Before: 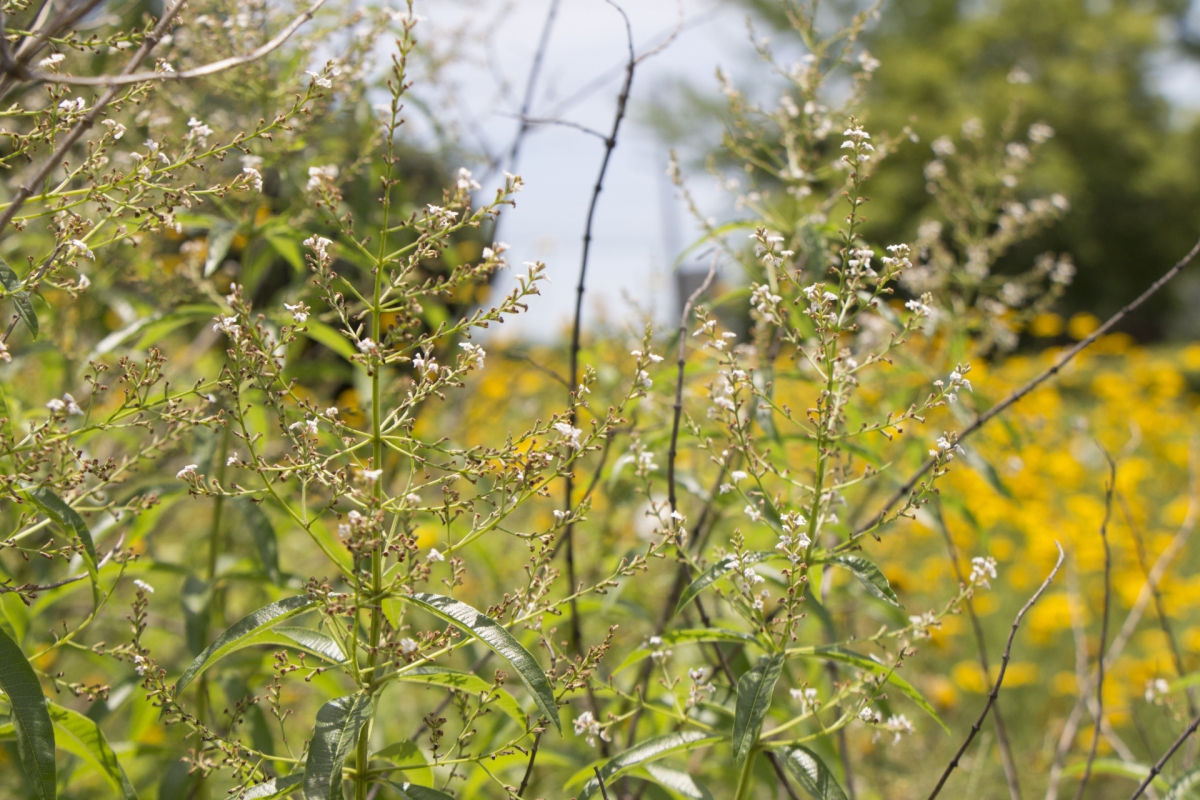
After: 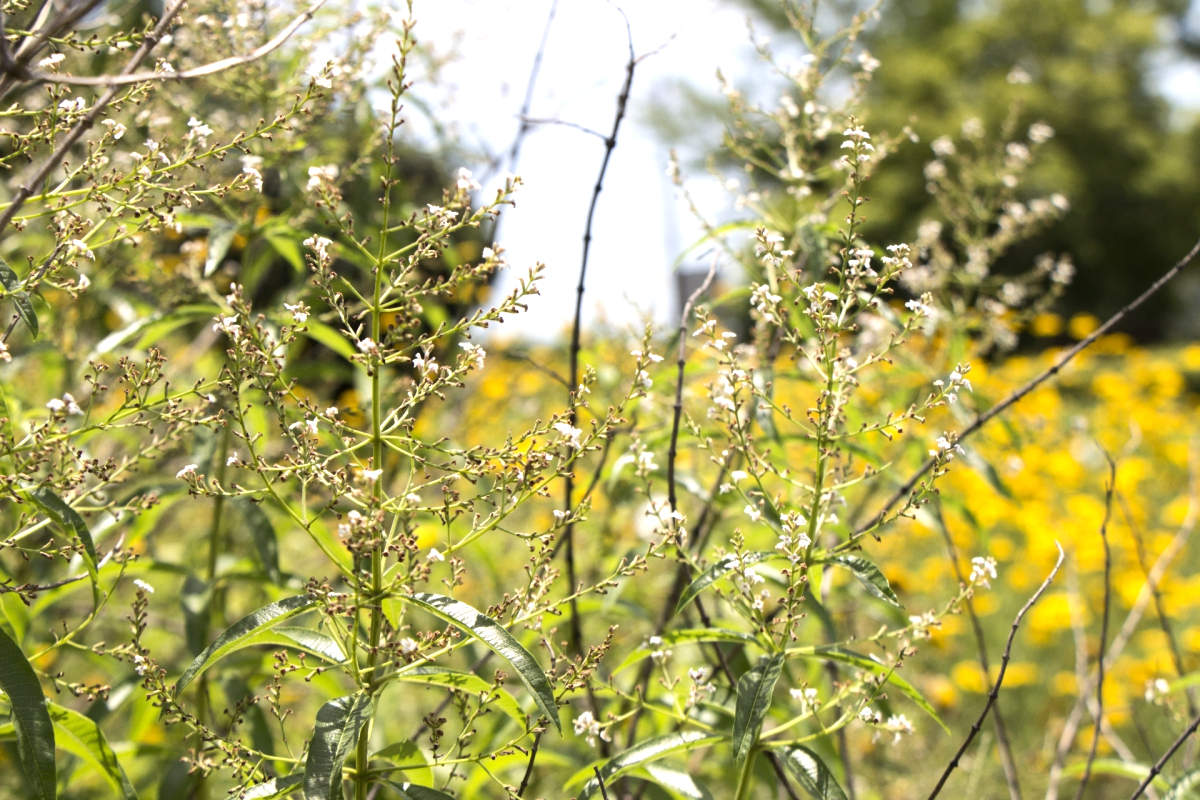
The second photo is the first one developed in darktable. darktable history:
tone equalizer: -8 EV -0.764 EV, -7 EV -0.667 EV, -6 EV -0.572 EV, -5 EV -0.396 EV, -3 EV 0.4 EV, -2 EV 0.6 EV, -1 EV 0.69 EV, +0 EV 0.728 EV, edges refinement/feathering 500, mask exposure compensation -1.57 EV, preserve details no
